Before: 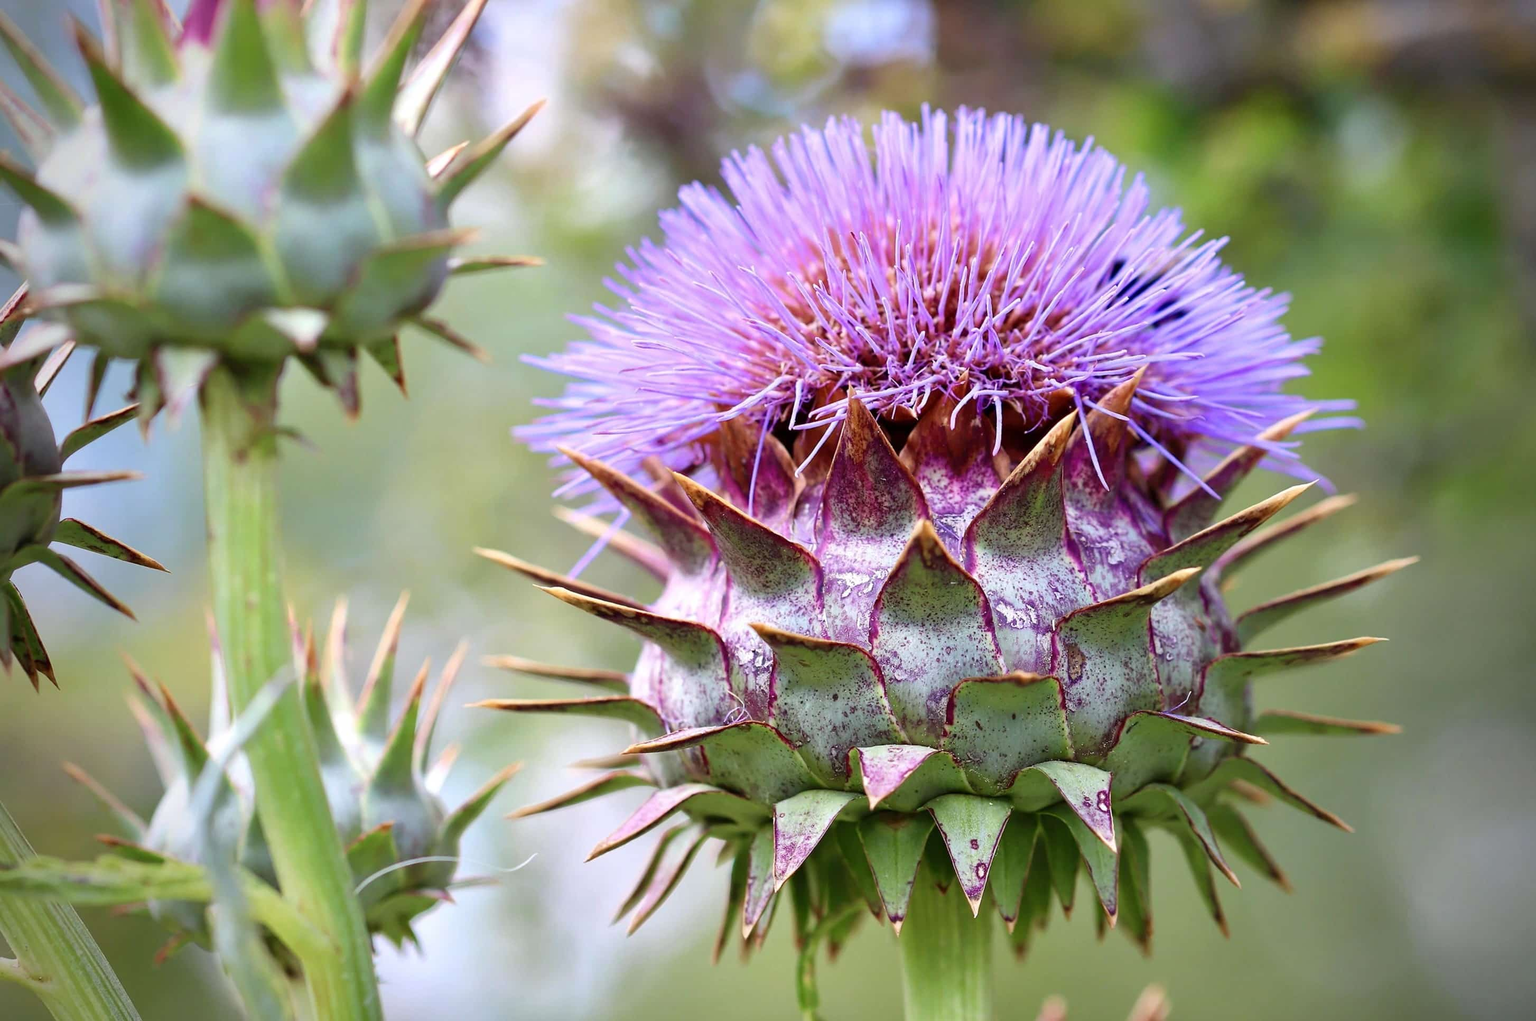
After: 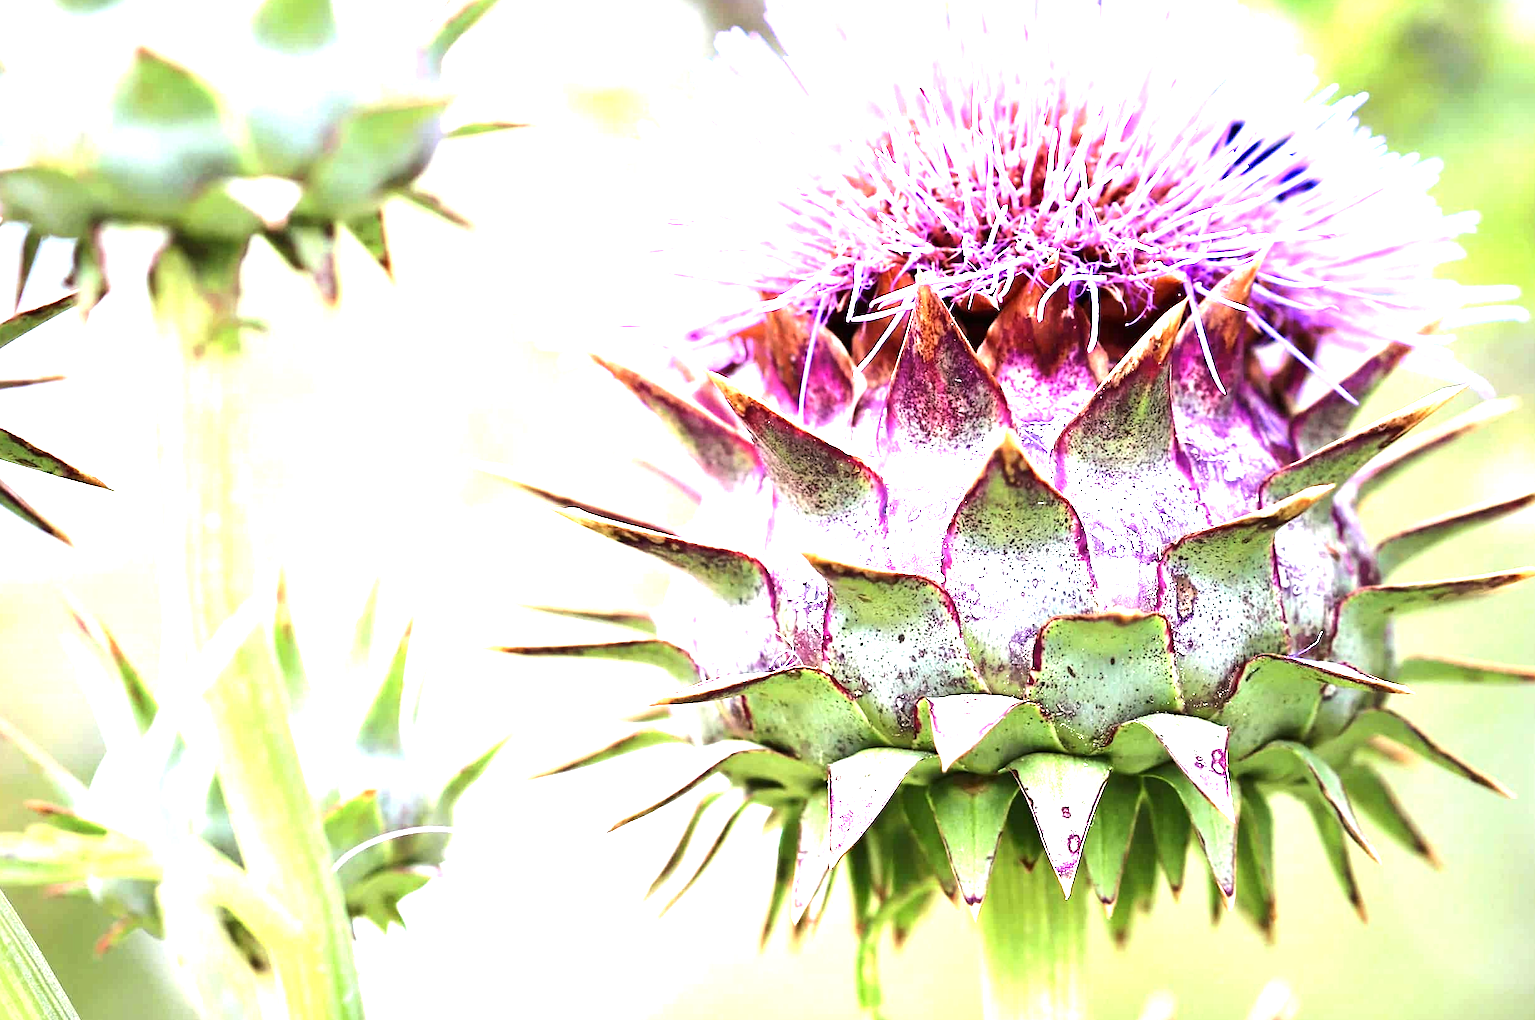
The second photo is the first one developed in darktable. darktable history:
exposure: black level correction 0, exposure 1.45 EV, compensate exposure bias true, compensate highlight preservation false
crop and rotate: left 4.842%, top 15.51%, right 10.668%
tone equalizer: -8 EV -0.75 EV, -7 EV -0.7 EV, -6 EV -0.6 EV, -5 EV -0.4 EV, -3 EV 0.4 EV, -2 EV 0.6 EV, -1 EV 0.7 EV, +0 EV 0.75 EV, edges refinement/feathering 500, mask exposure compensation -1.57 EV, preserve details no
sharpen: amount 0.2
